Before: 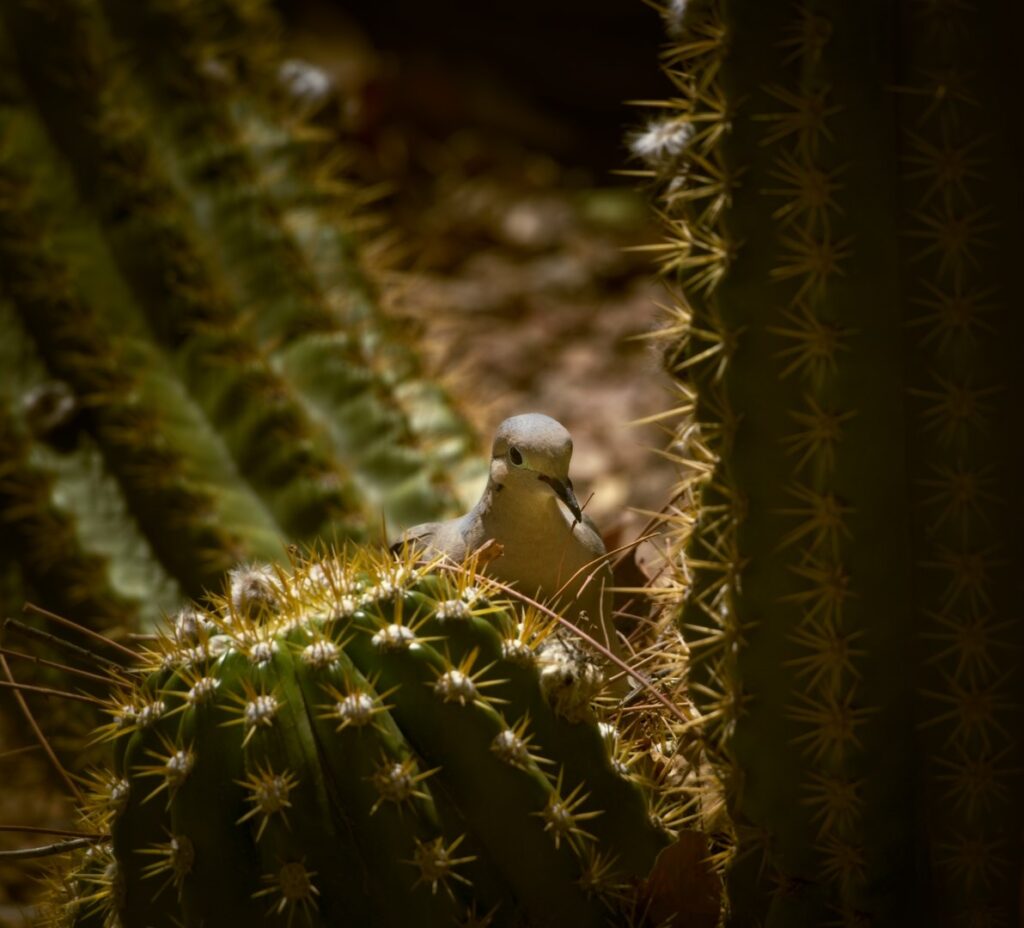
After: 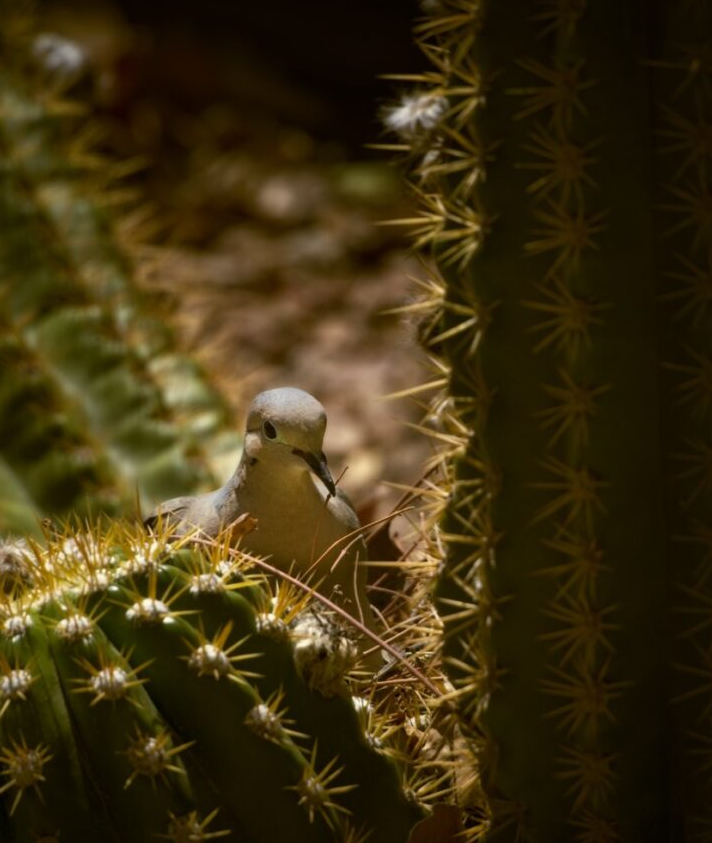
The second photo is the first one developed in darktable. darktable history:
crop and rotate: left 24.034%, top 2.838%, right 6.406%, bottom 6.299%
rgb levels: preserve colors max RGB
